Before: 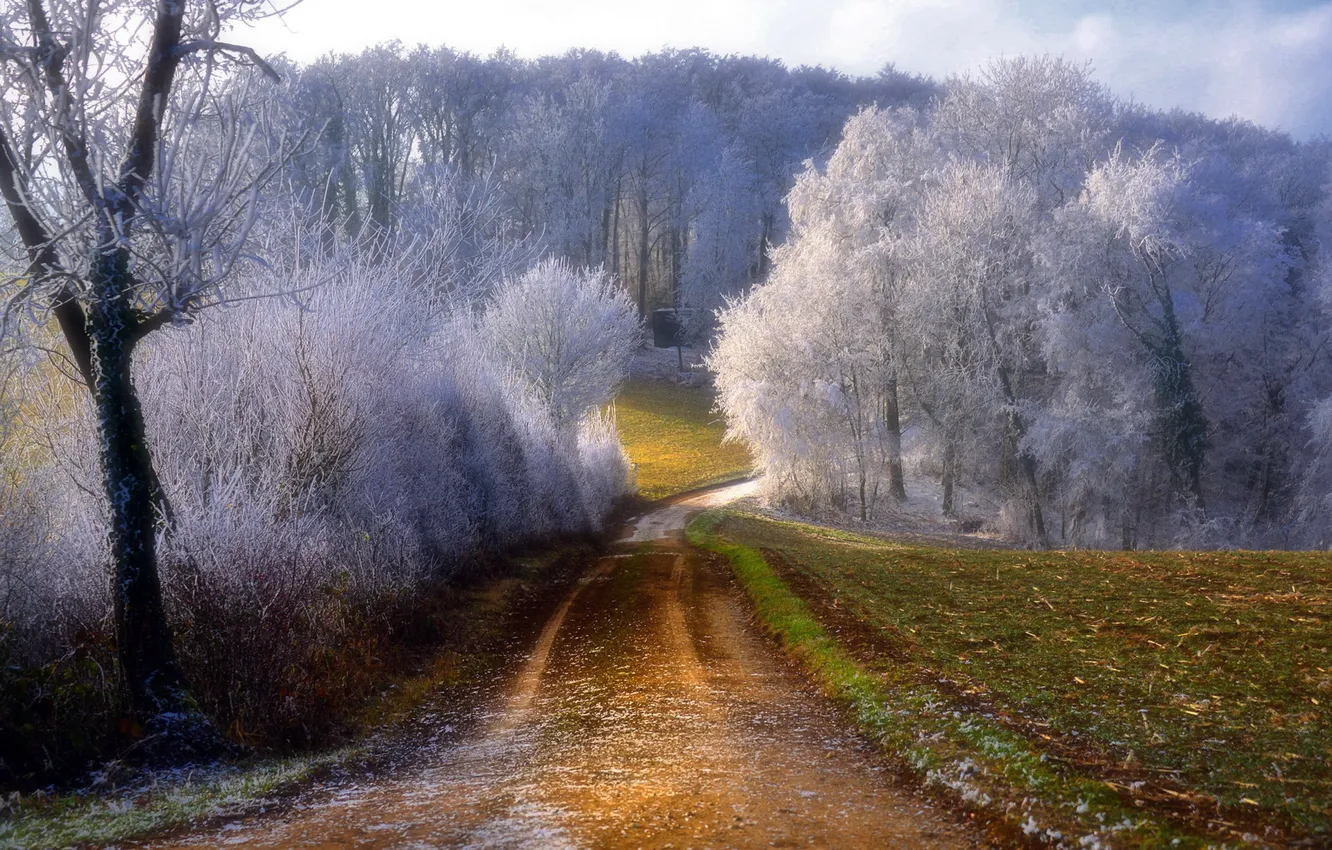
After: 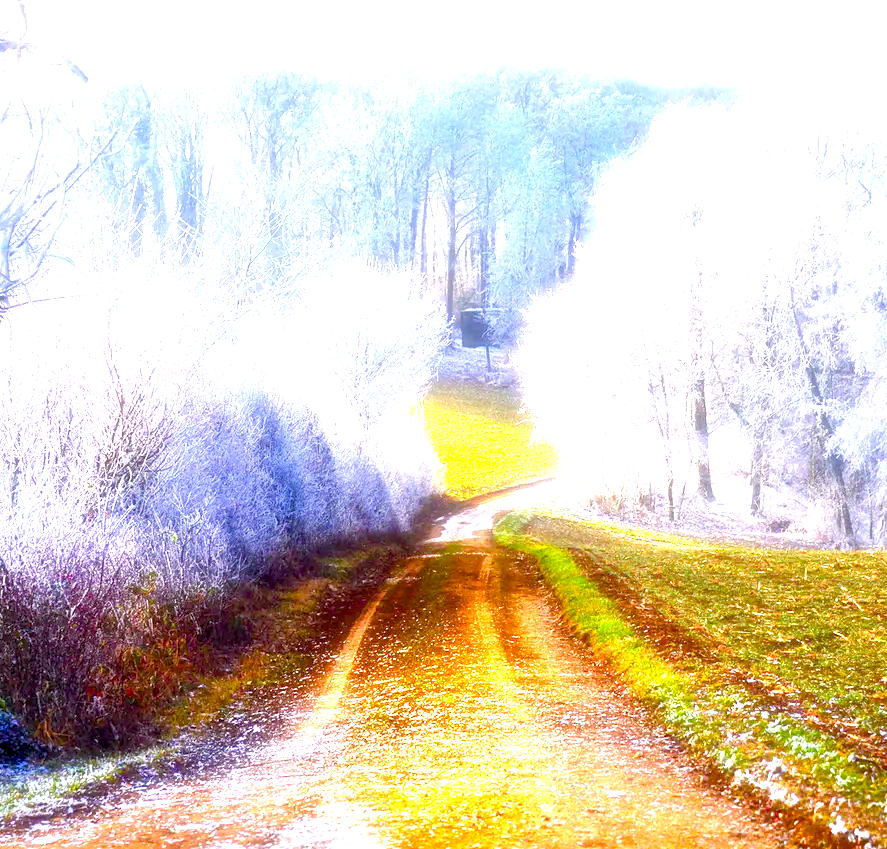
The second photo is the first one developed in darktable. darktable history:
color balance rgb: perceptual saturation grading › global saturation 35%, perceptual saturation grading › highlights -30%, perceptual saturation grading › shadows 35%, perceptual brilliance grading › global brilliance 3%, perceptual brilliance grading › highlights -3%, perceptual brilliance grading › shadows 3%
white balance: red 0.984, blue 1.059
exposure: black level correction 0.001, exposure 2.607 EV, compensate exposure bias true, compensate highlight preservation false
contrast brightness saturation: contrast 0.04, saturation 0.16
crop and rotate: left 14.436%, right 18.898%
